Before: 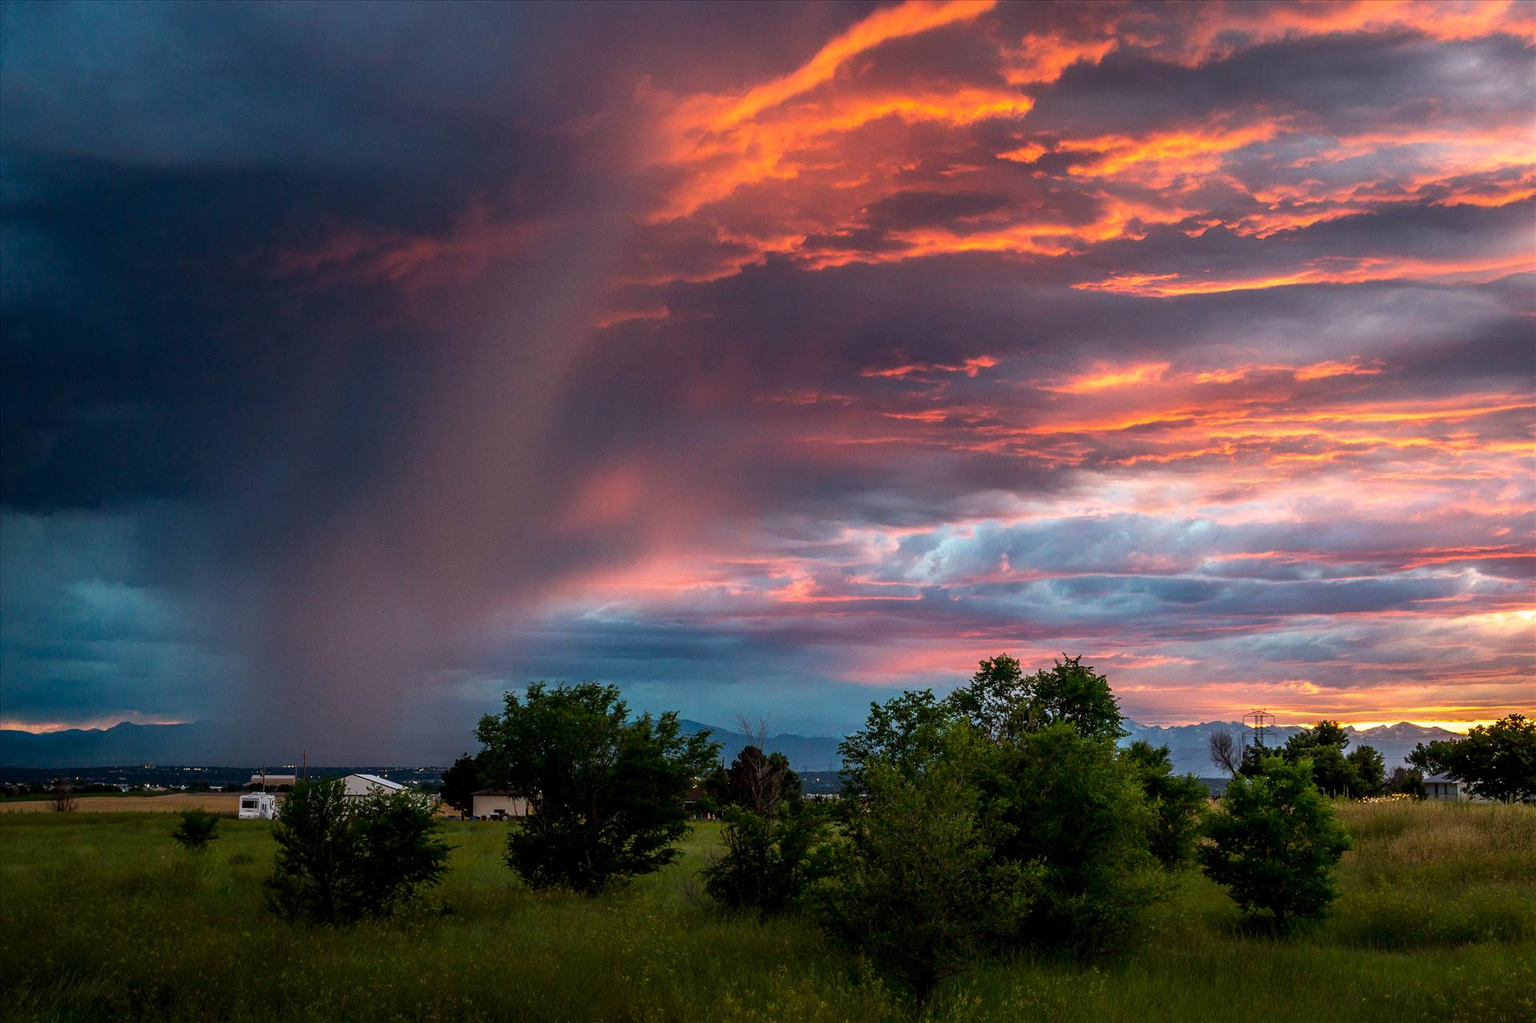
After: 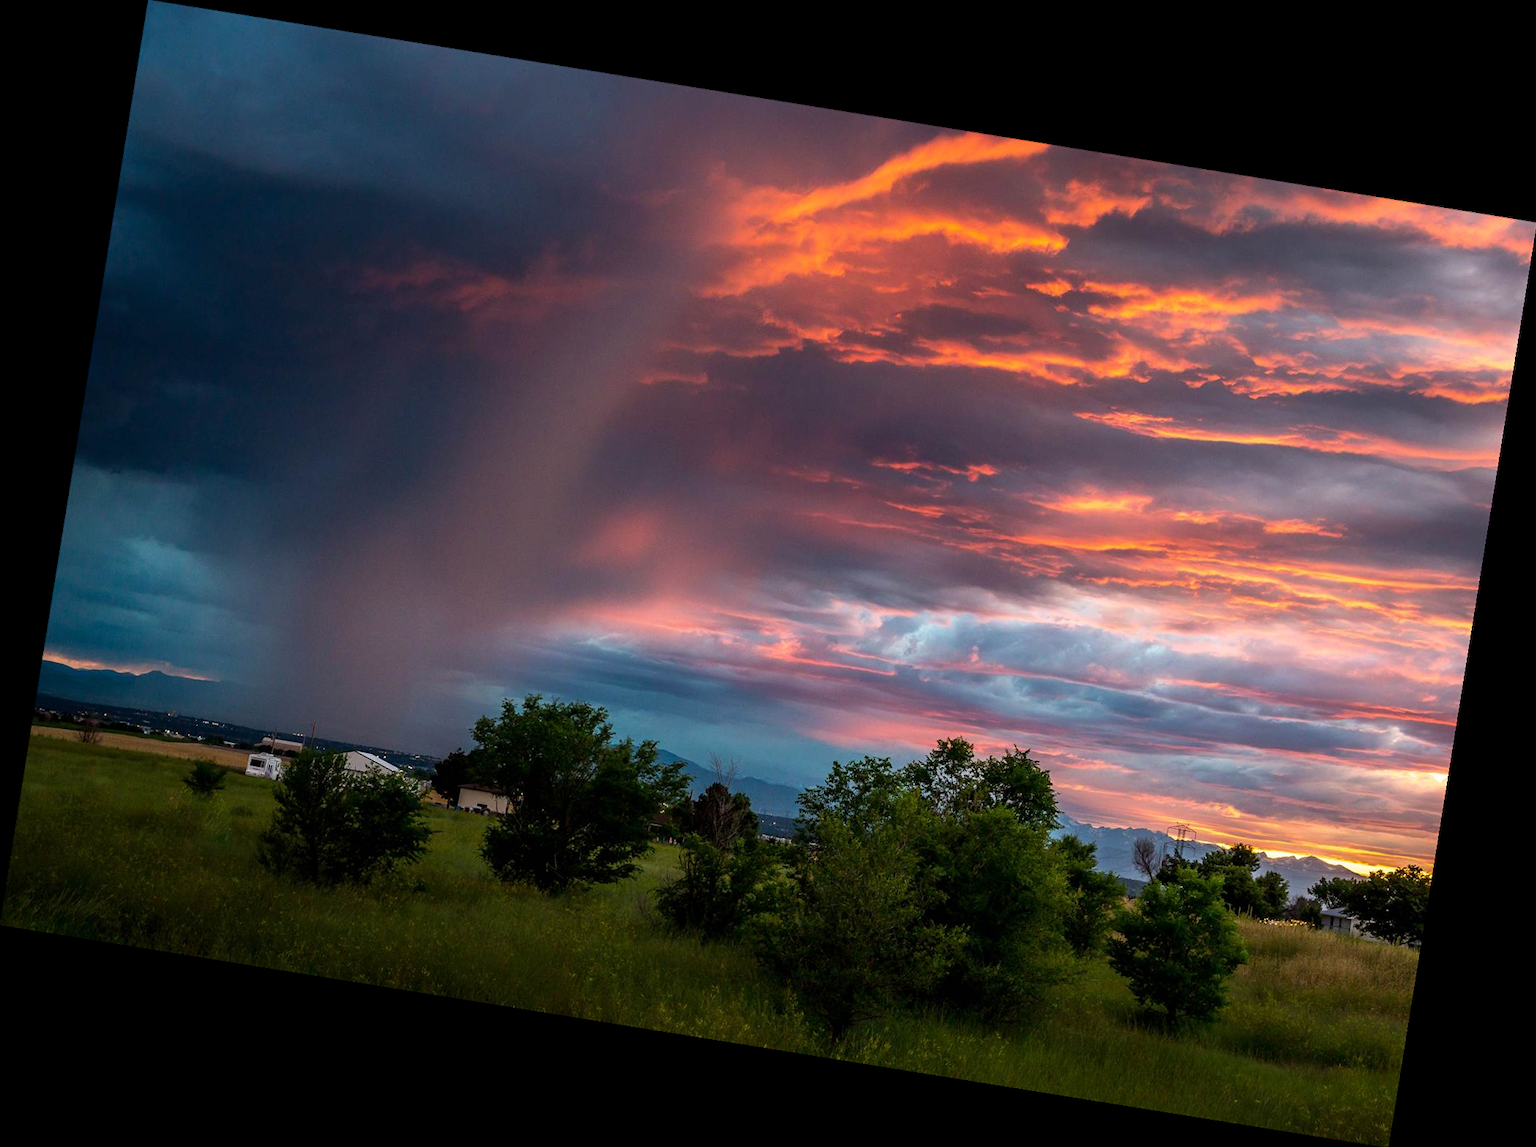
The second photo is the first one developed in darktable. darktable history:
rotate and perspective: rotation 9.12°, automatic cropping off
